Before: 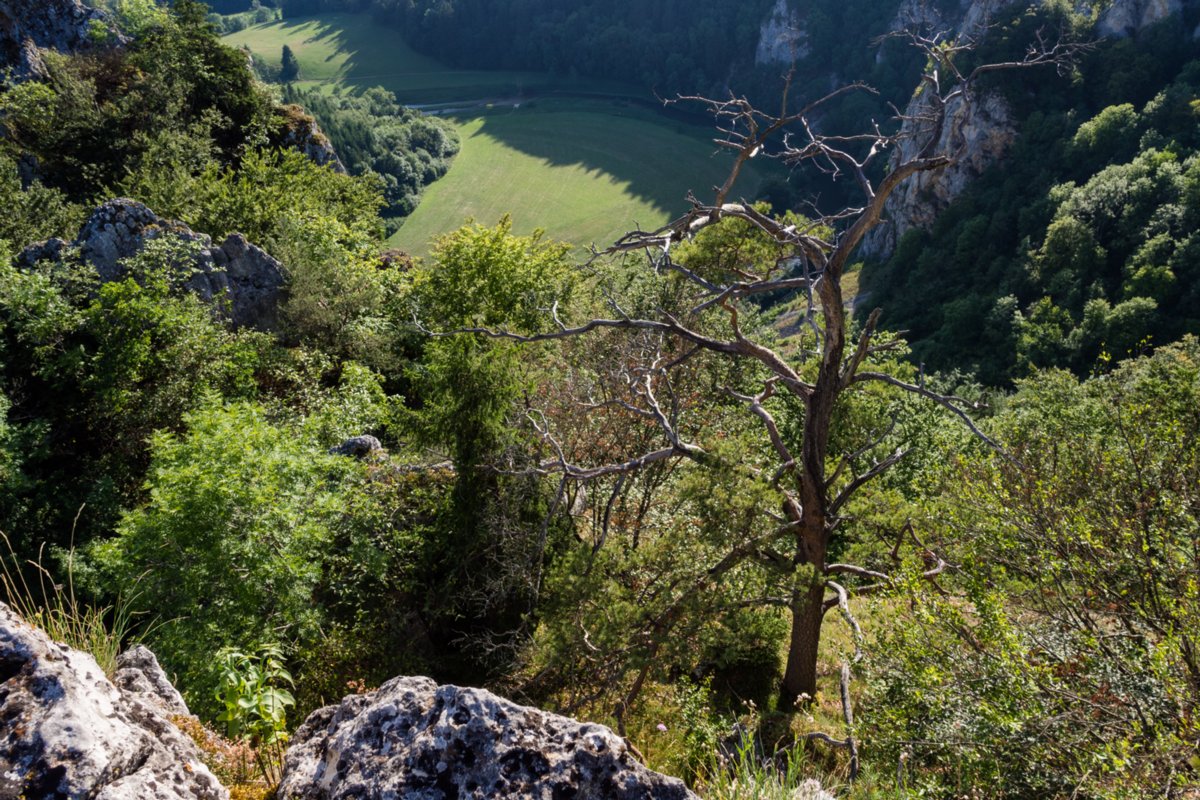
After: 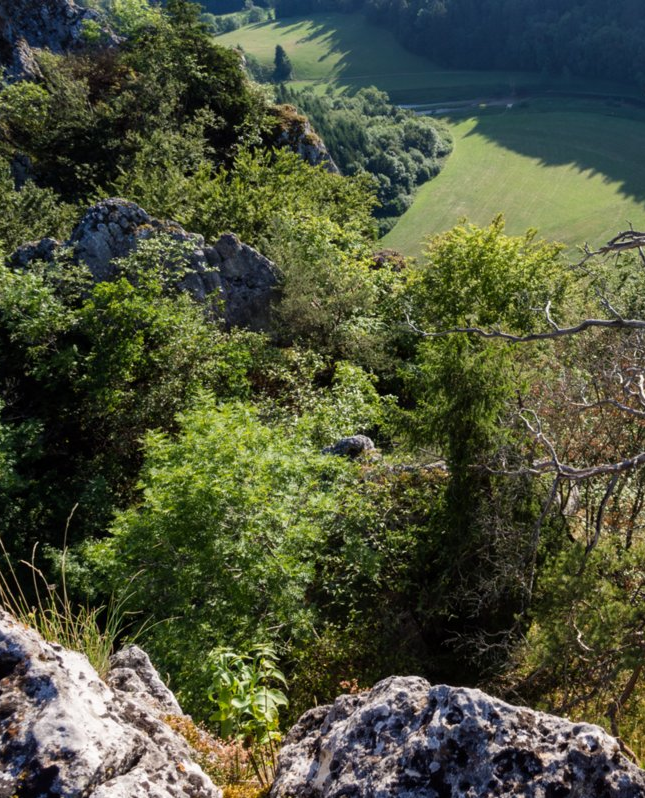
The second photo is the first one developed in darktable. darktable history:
crop: left 0.612%, right 45.436%, bottom 0.083%
